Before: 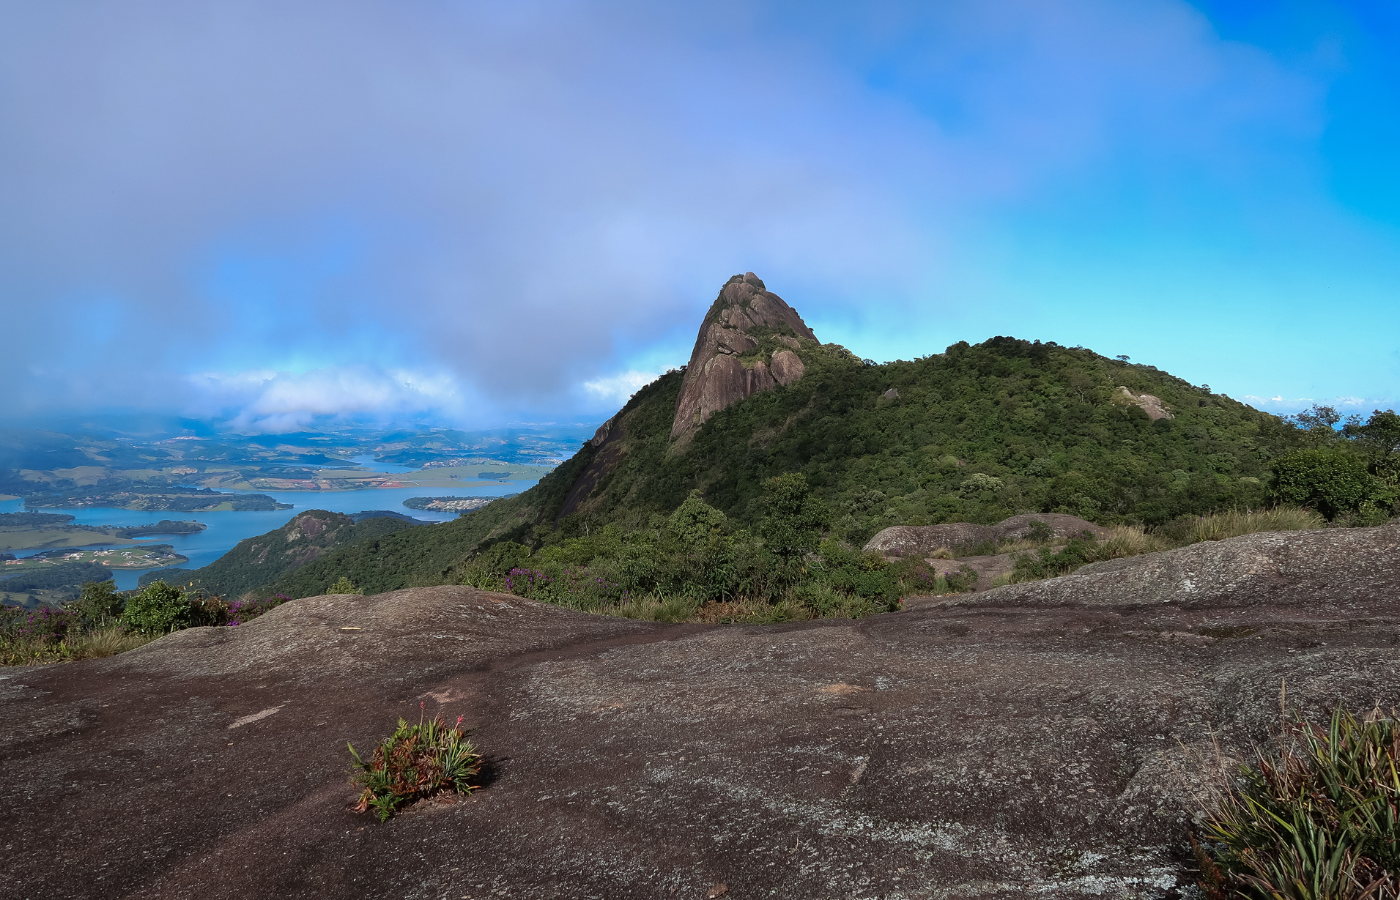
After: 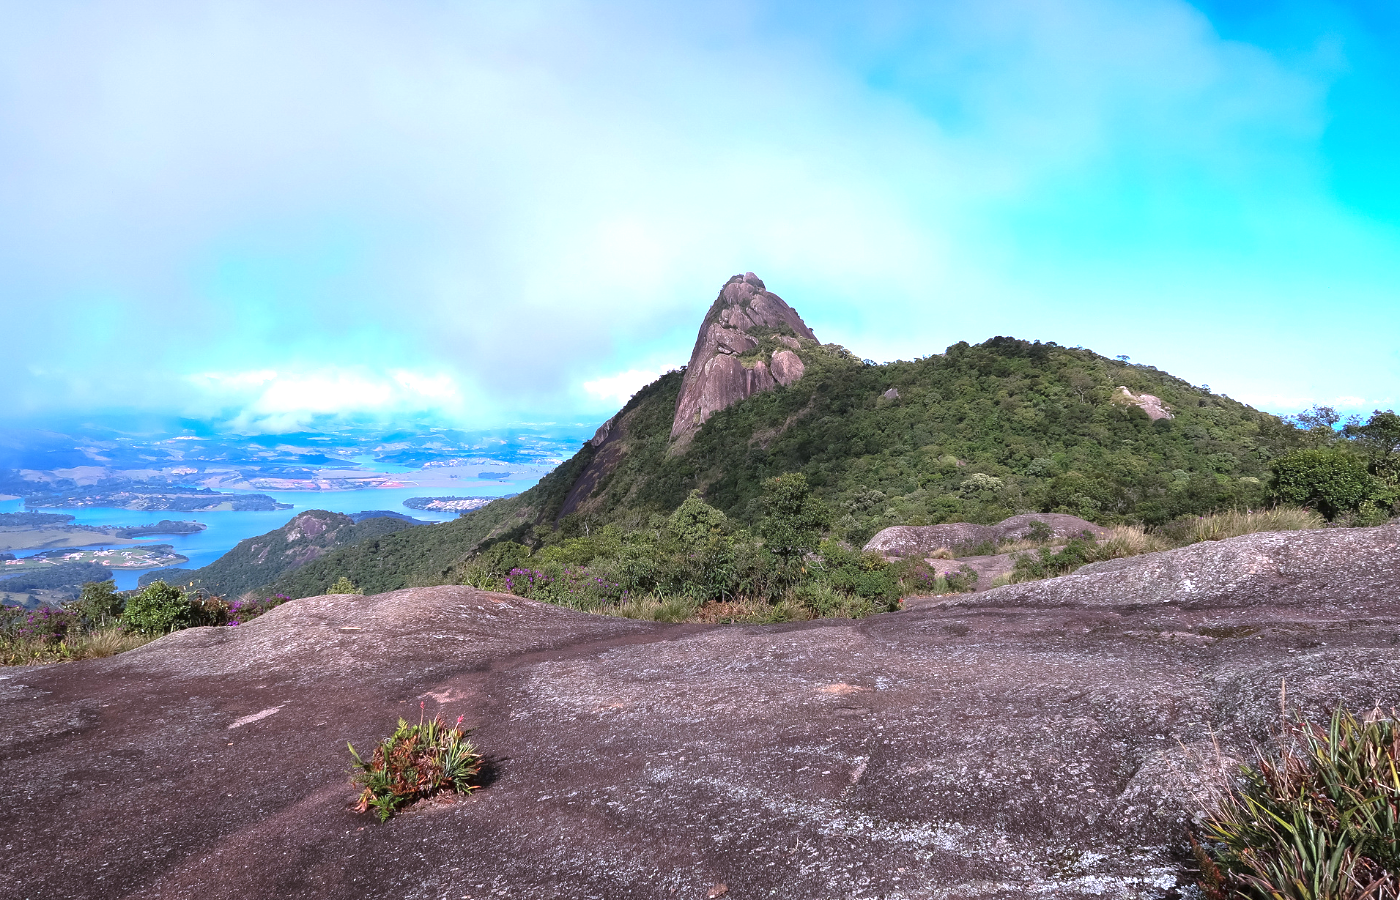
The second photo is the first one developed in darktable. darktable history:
exposure: black level correction 0, exposure 1.125 EV, compensate exposure bias true, compensate highlight preservation false
white balance: red 1.042, blue 1.17
